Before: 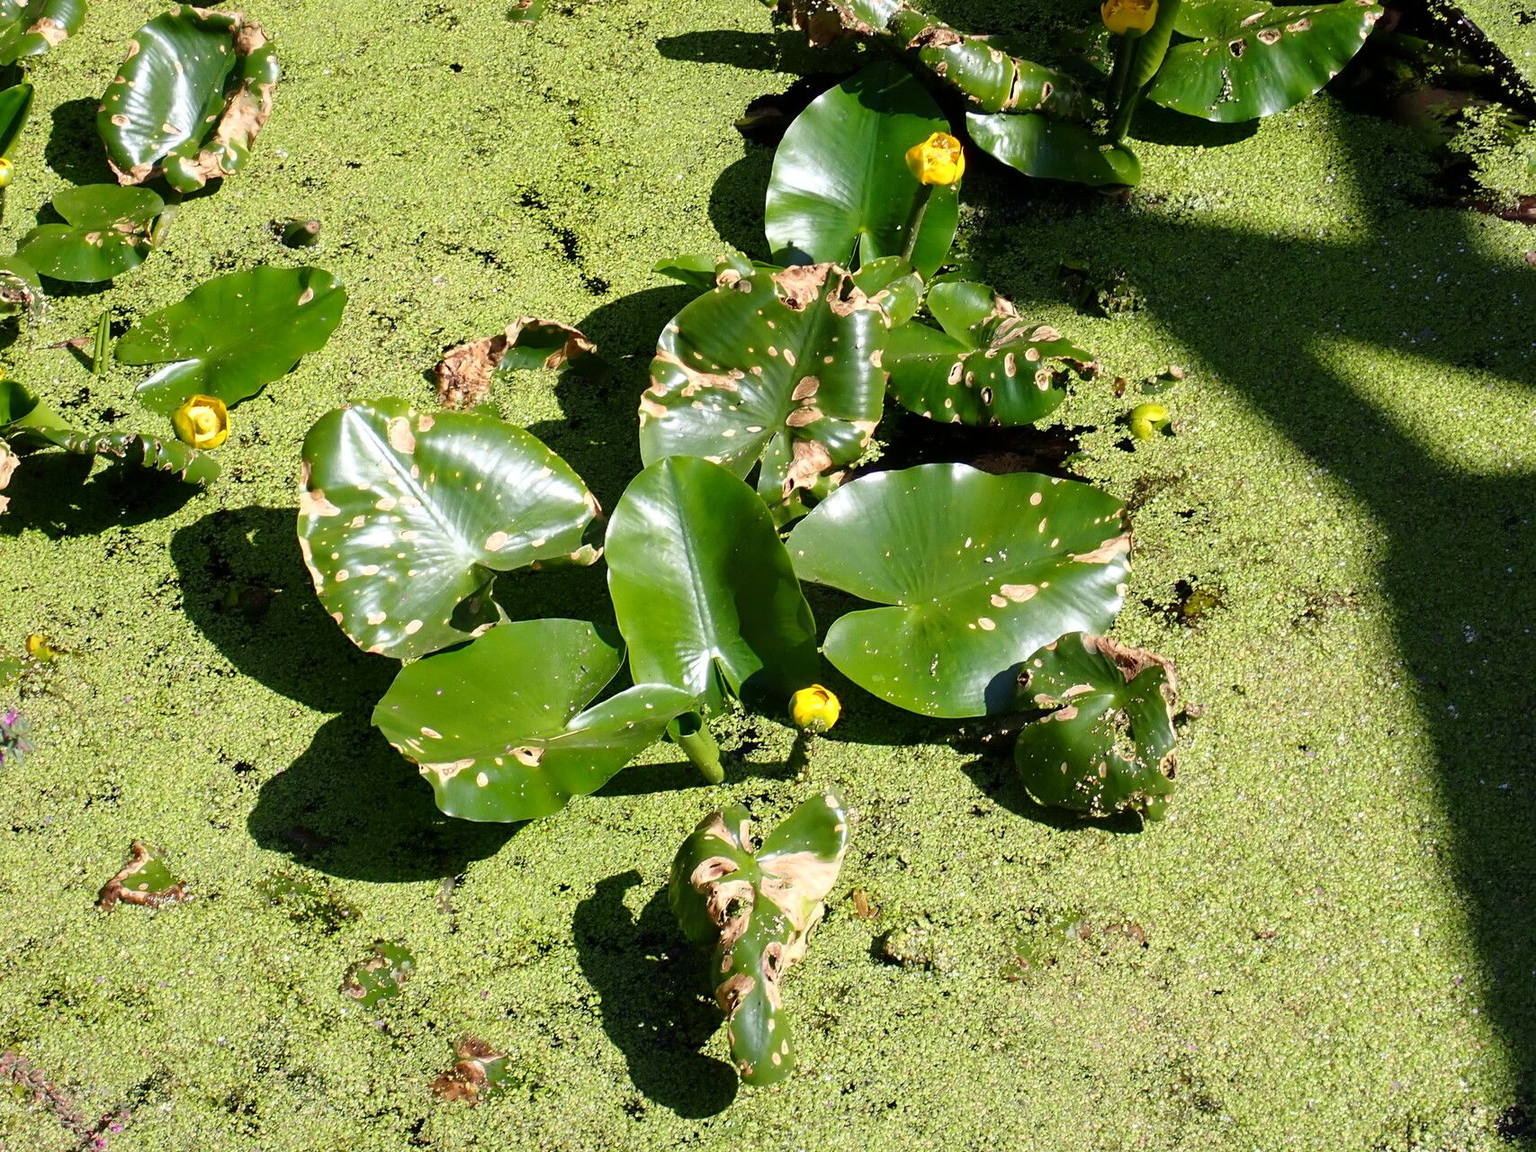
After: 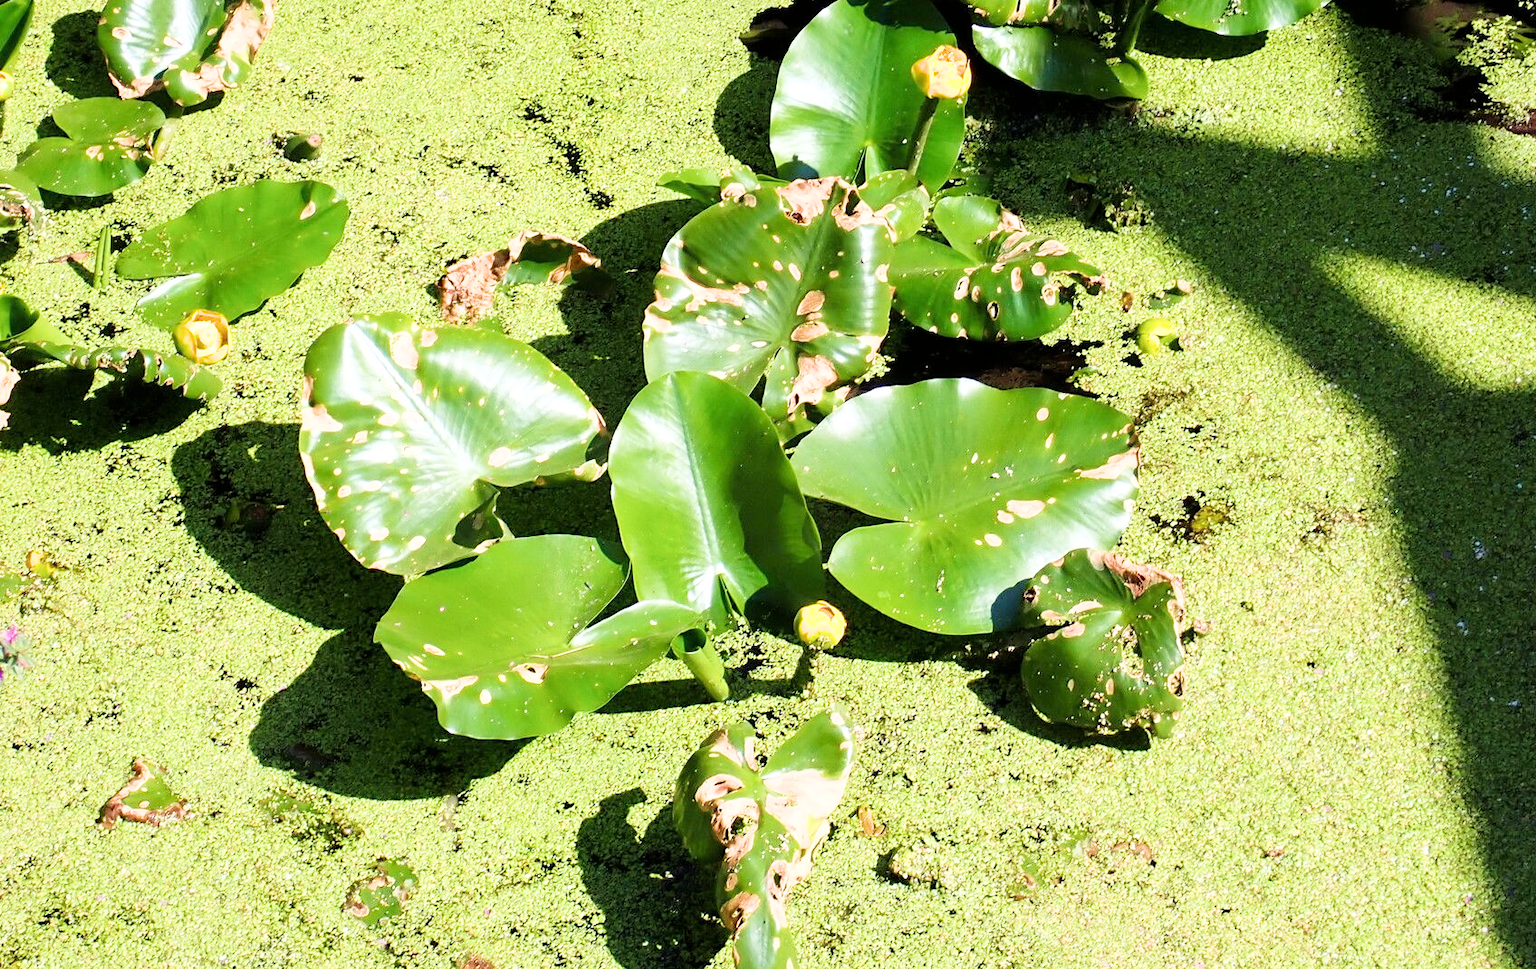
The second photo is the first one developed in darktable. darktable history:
filmic rgb: white relative exposure 3.85 EV, hardness 4.3
crop: top 7.625%, bottom 8.027%
exposure: black level correction 0, exposure 1.379 EV, compensate exposure bias true, compensate highlight preservation false
velvia: on, module defaults
